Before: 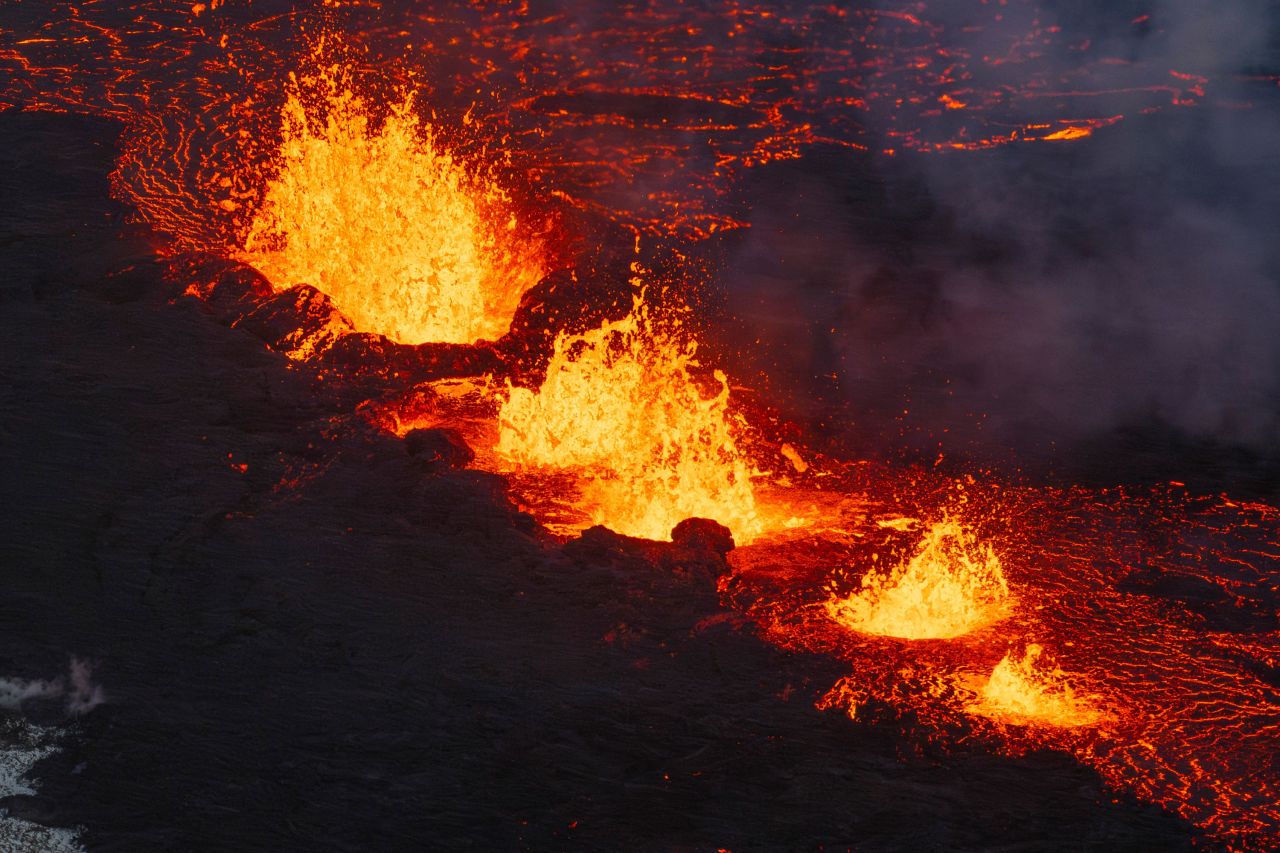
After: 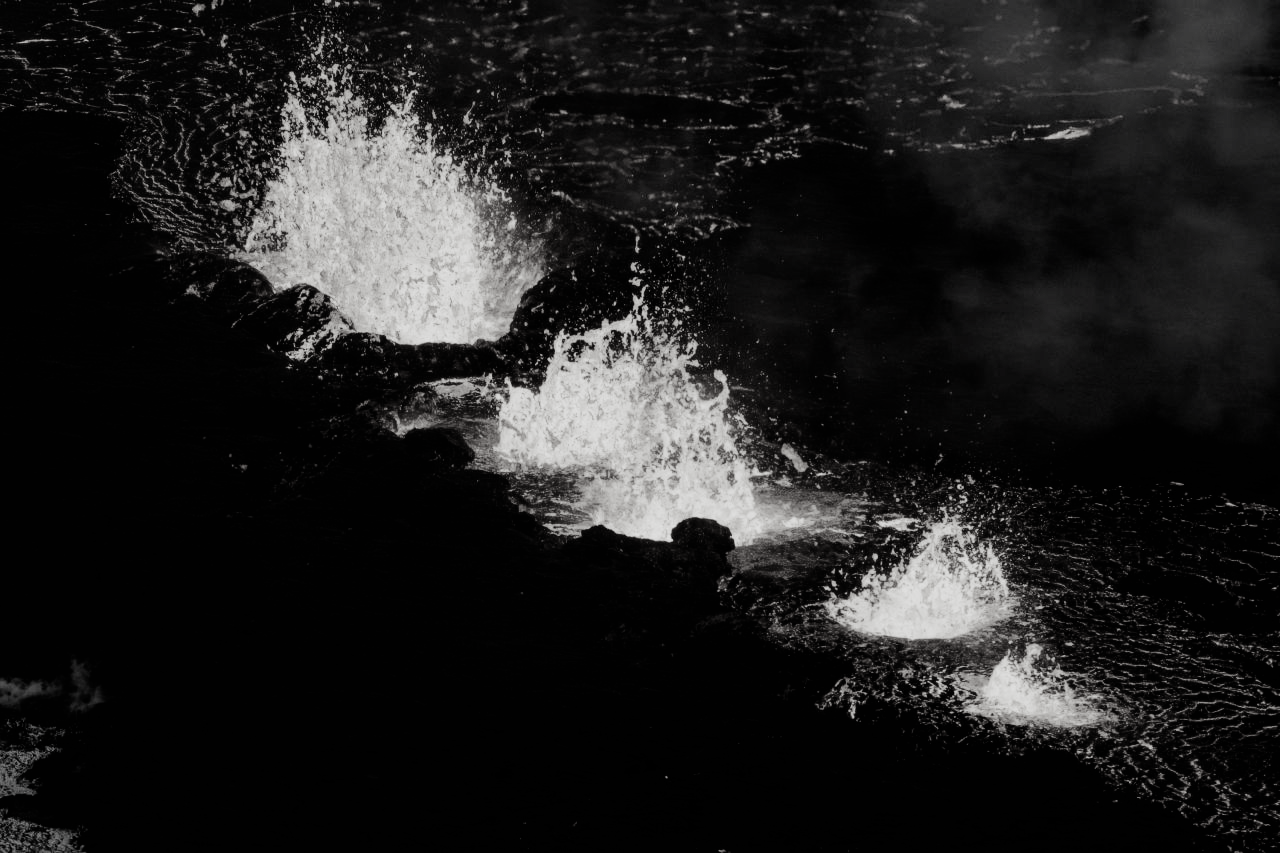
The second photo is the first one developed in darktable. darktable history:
filmic rgb: black relative exposure -5.11 EV, white relative exposure 3.51 EV, threshold 5.95 EV, hardness 3.18, contrast 1.388, highlights saturation mix -49.4%, add noise in highlights 0.001, preserve chrominance no, color science v4 (2020), enable highlight reconstruction true
